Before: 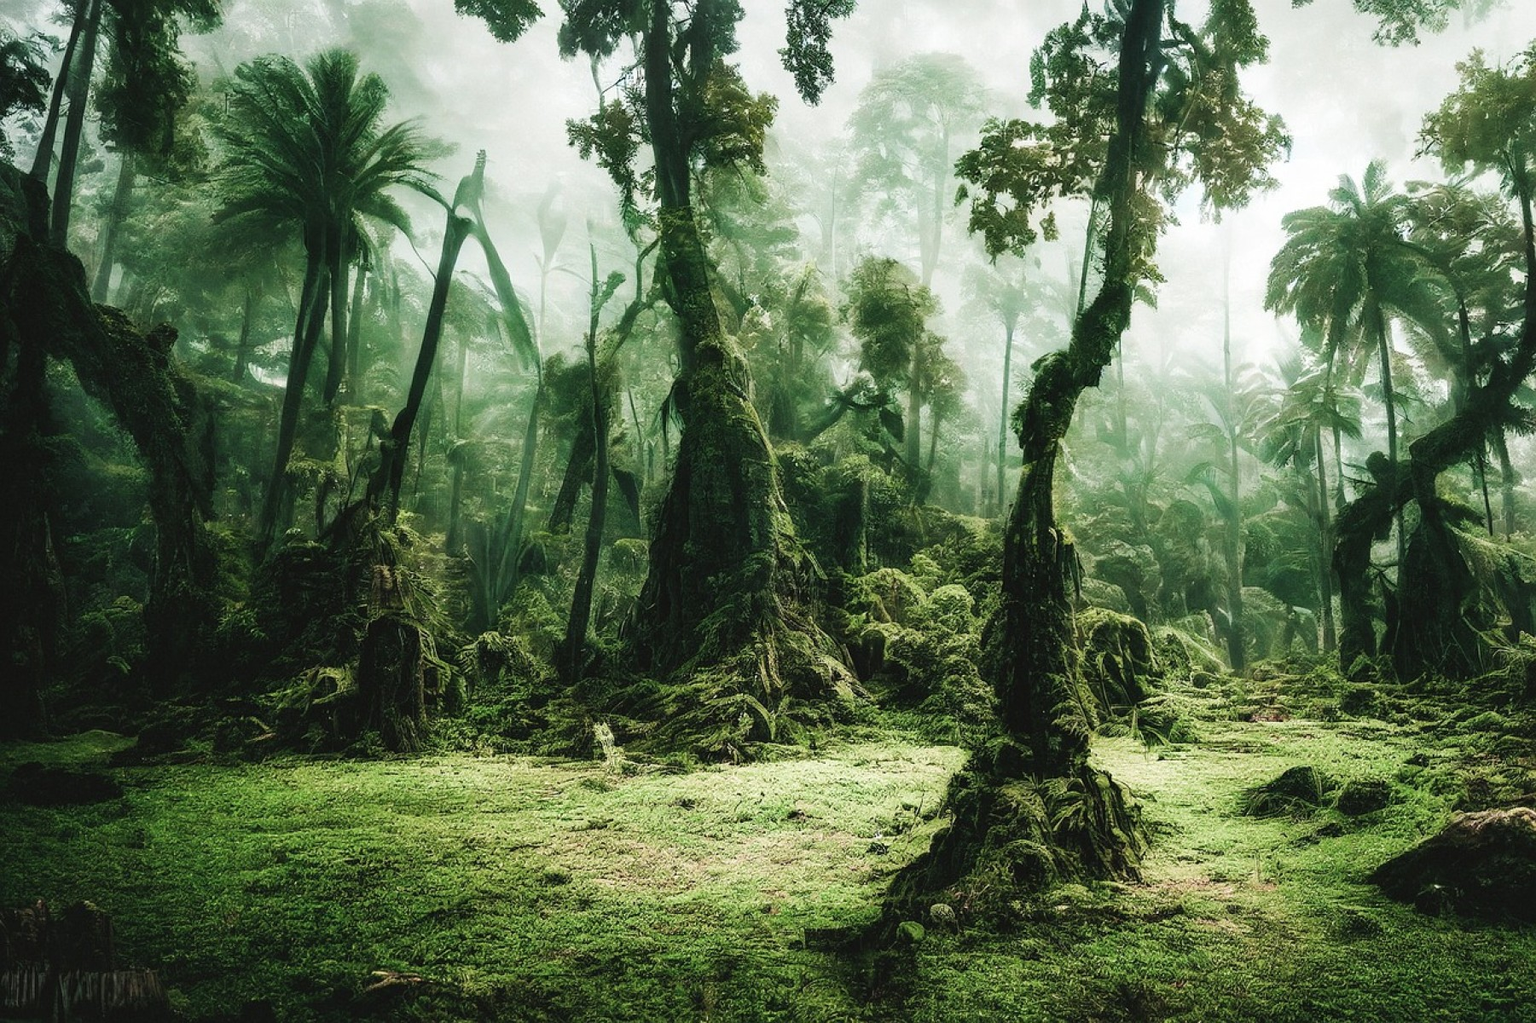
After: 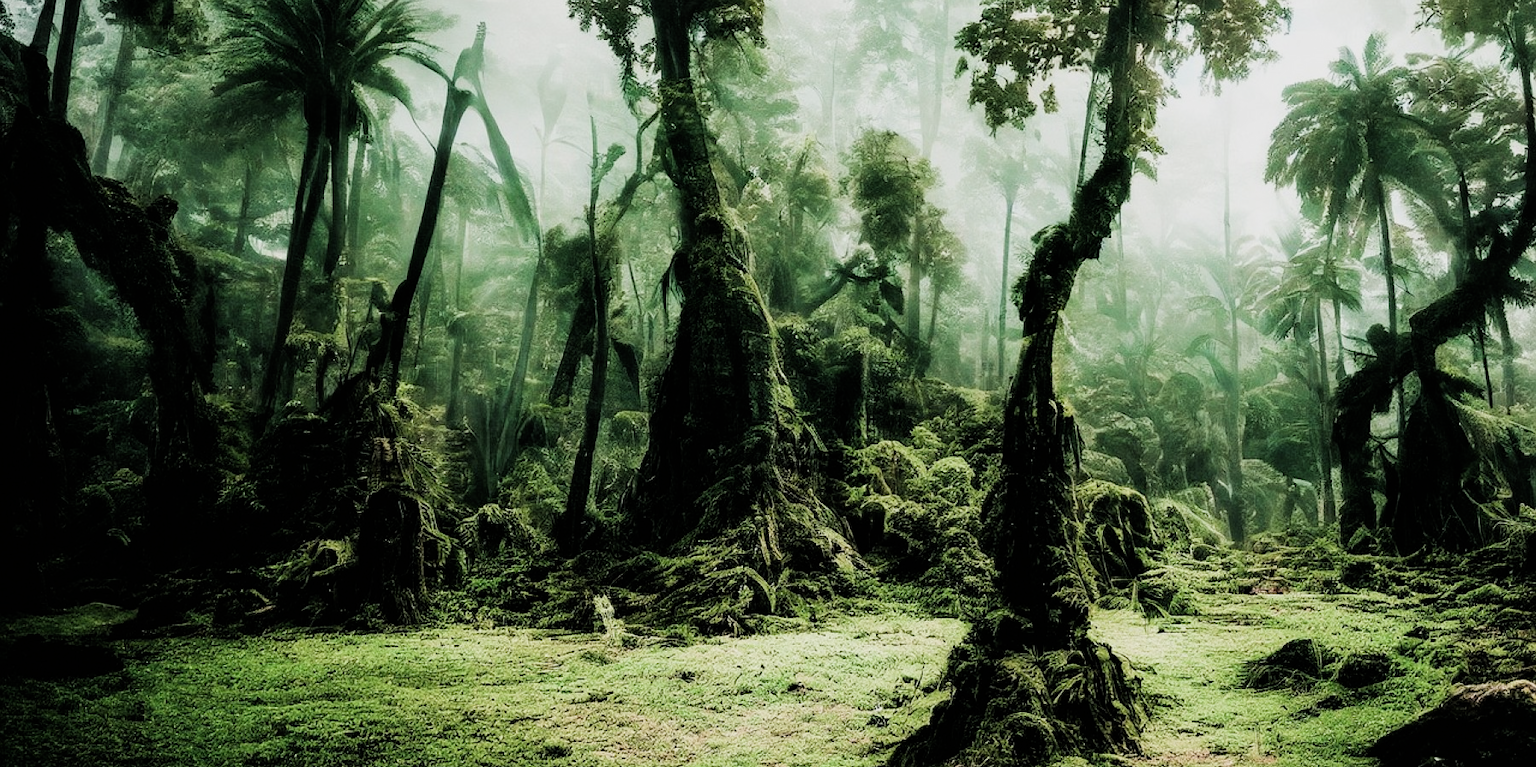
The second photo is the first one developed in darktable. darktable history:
crop and rotate: top 12.5%, bottom 12.5%
filmic rgb: black relative exposure -5 EV, white relative exposure 3.5 EV, hardness 3.19, contrast 1.2, highlights saturation mix -30%
